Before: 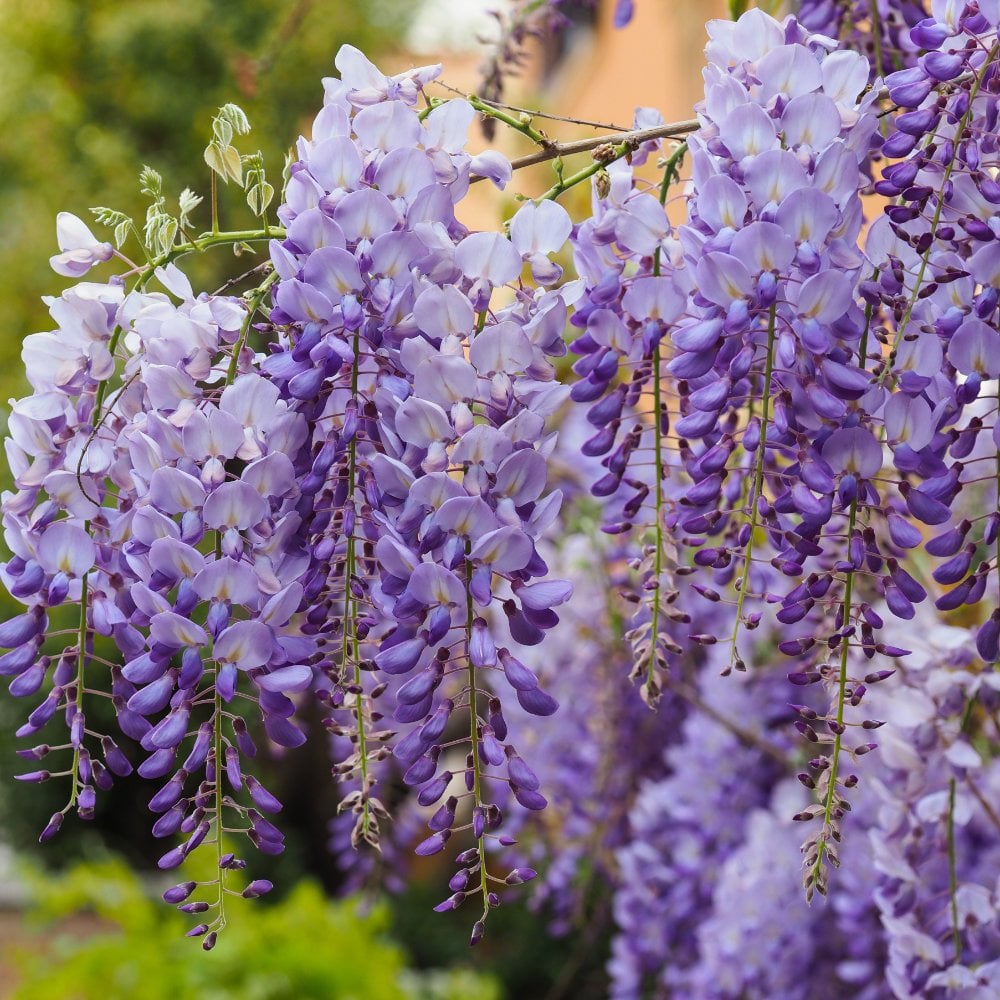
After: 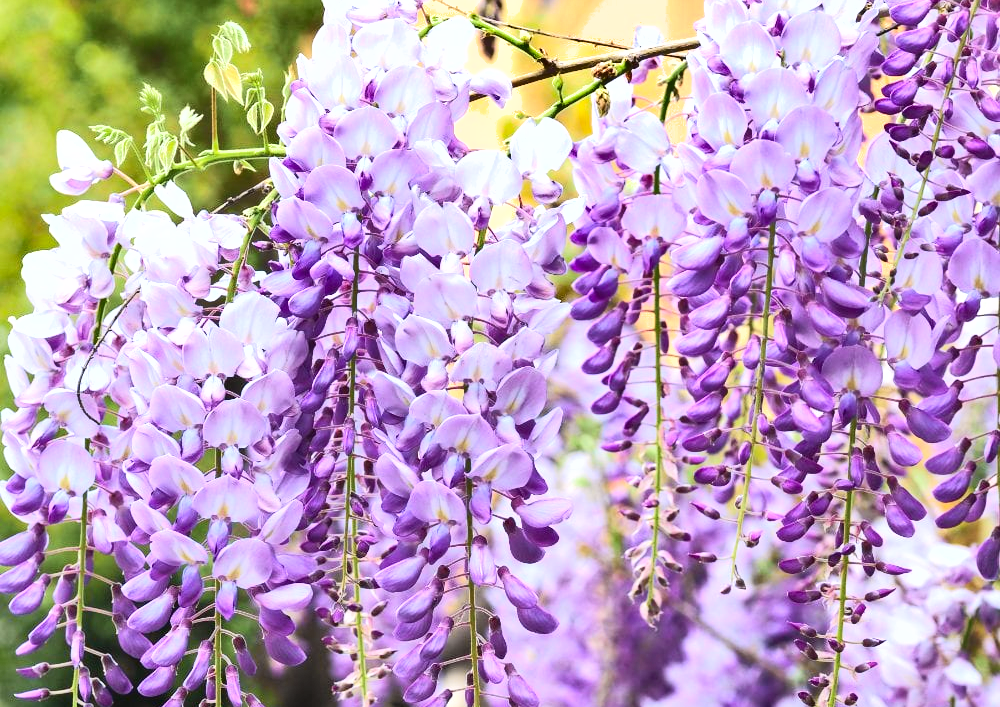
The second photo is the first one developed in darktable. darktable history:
shadows and highlights: low approximation 0.01, soften with gaussian
tone curve: curves: ch0 [(0, 0.022) (0.114, 0.096) (0.282, 0.299) (0.456, 0.51) (0.613, 0.693) (0.786, 0.843) (0.999, 0.949)]; ch1 [(0, 0) (0.384, 0.365) (0.463, 0.447) (0.486, 0.474) (0.503, 0.5) (0.535, 0.522) (0.555, 0.546) (0.593, 0.599) (0.755, 0.793) (1, 1)]; ch2 [(0, 0) (0.369, 0.375) (0.449, 0.434) (0.501, 0.5) (0.528, 0.517) (0.561, 0.57) (0.612, 0.631) (0.668, 0.659) (1, 1)], color space Lab, independent channels, preserve colors none
exposure: black level correction 0, exposure 1.2 EV, compensate highlight preservation false
crop and rotate: top 8.293%, bottom 20.996%
